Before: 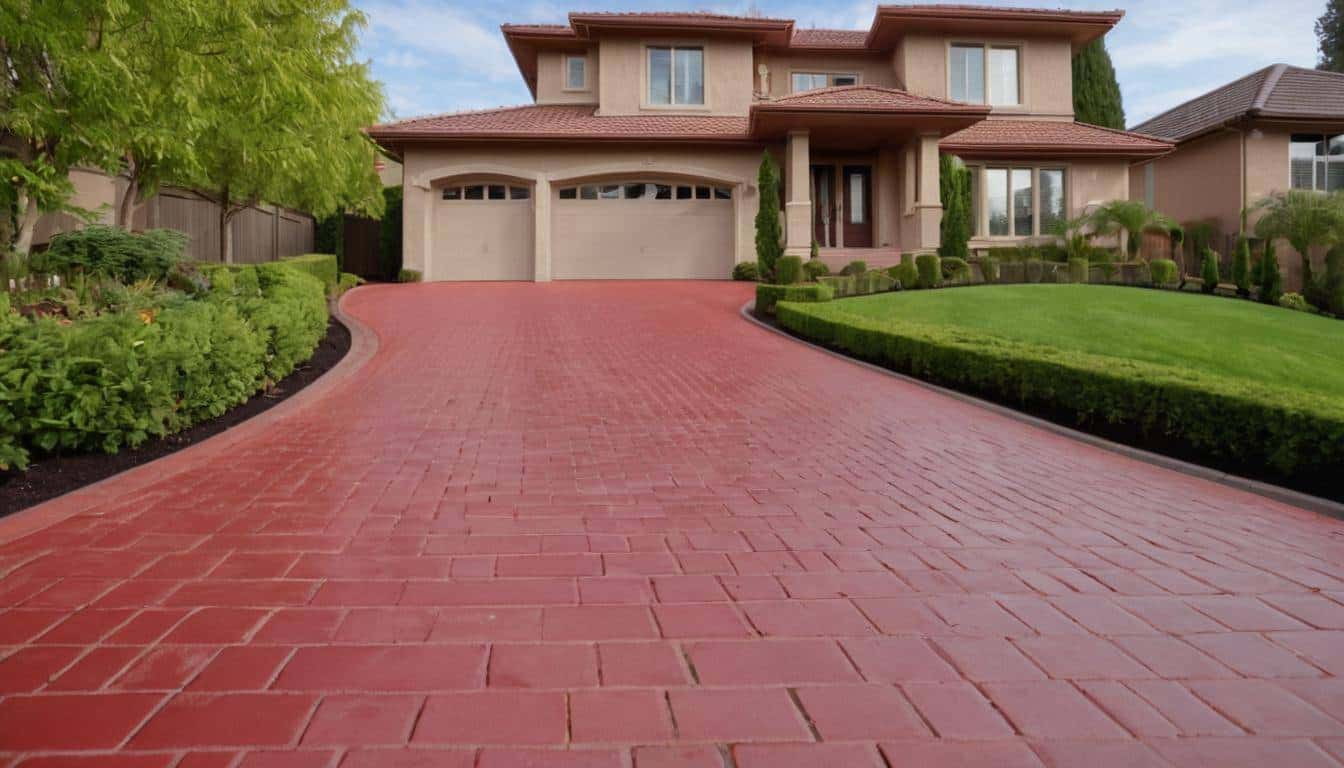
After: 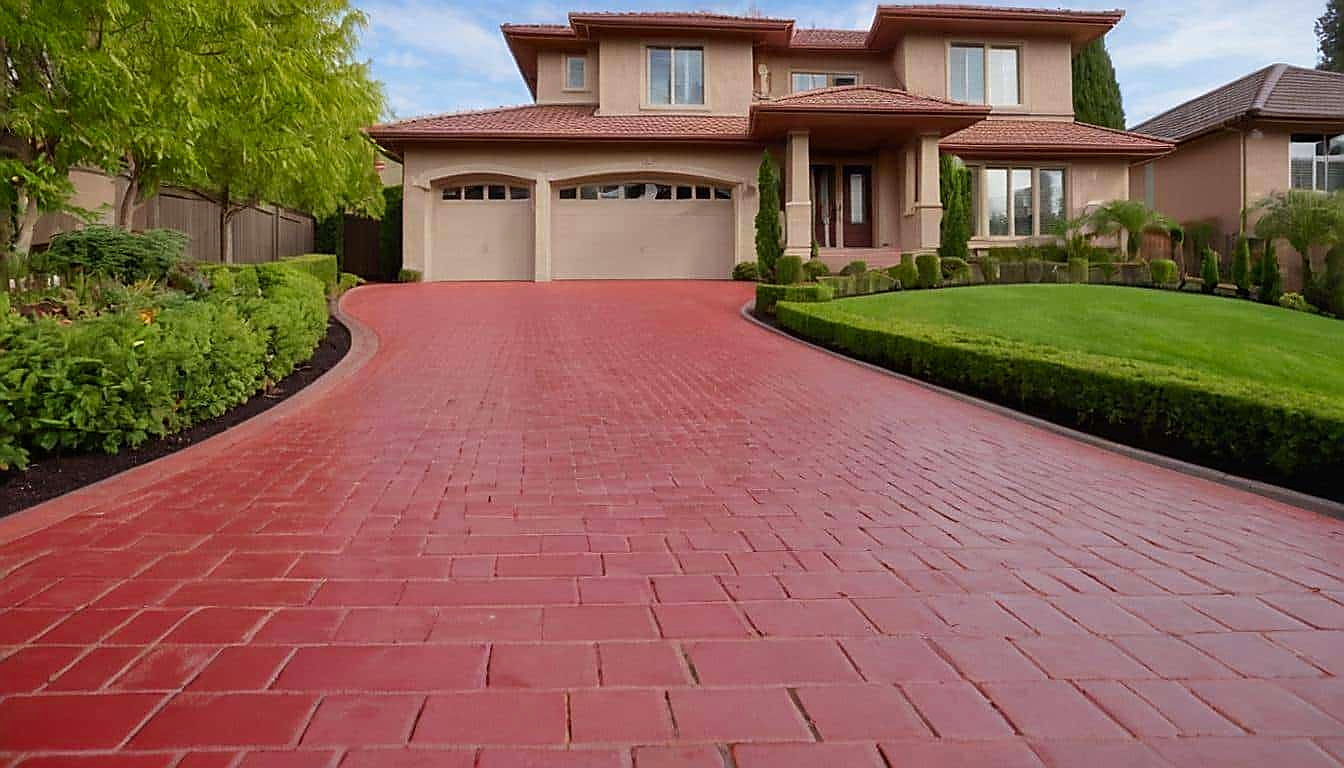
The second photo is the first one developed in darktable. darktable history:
contrast brightness saturation: contrast 0.039, saturation 0.158
sharpen: radius 1.42, amount 1.267, threshold 0.786
